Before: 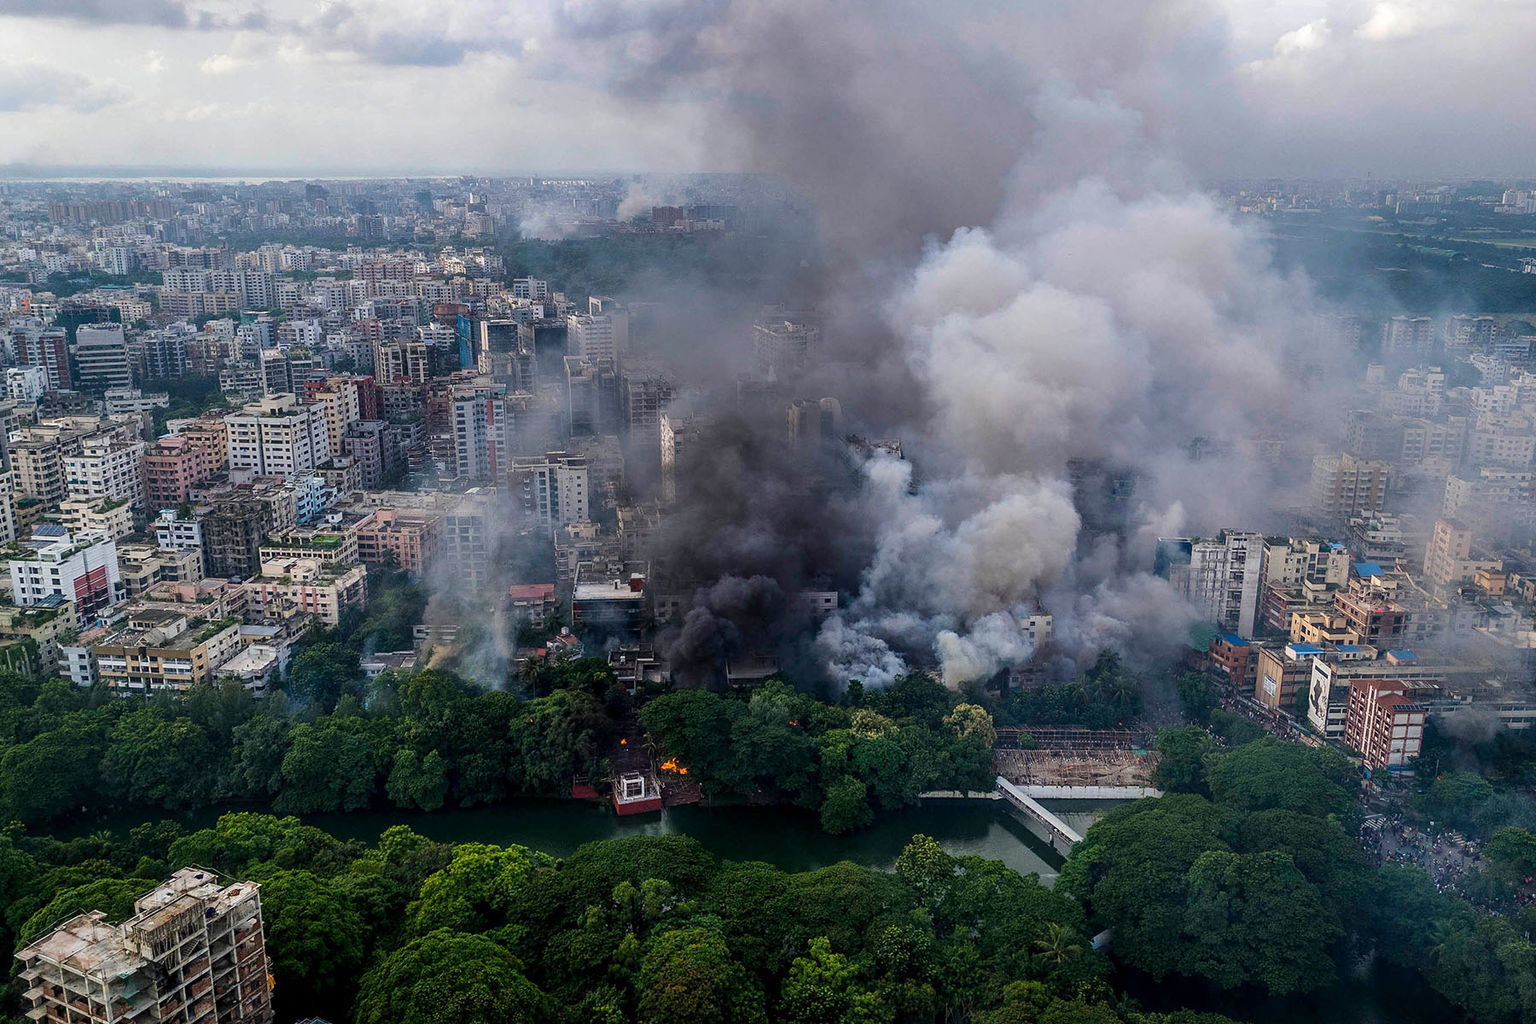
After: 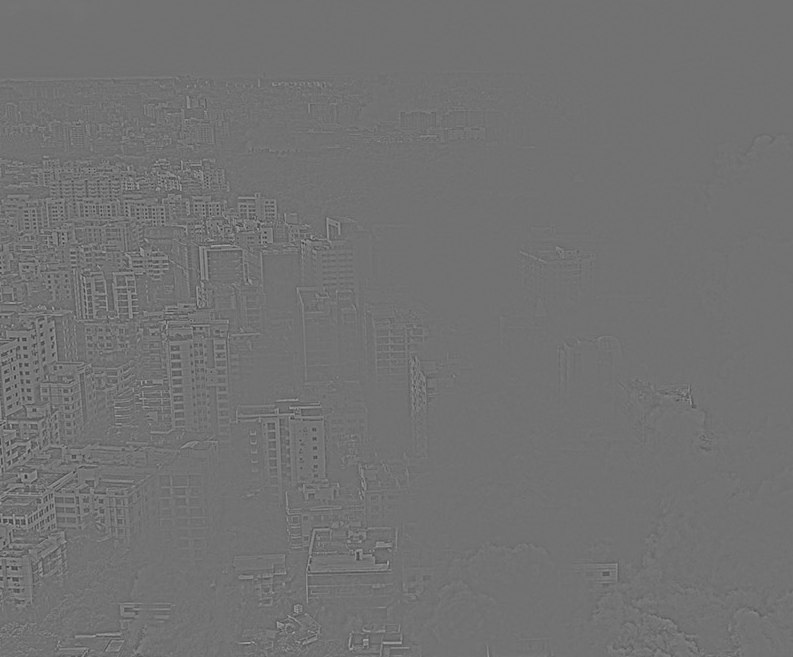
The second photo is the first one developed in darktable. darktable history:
crop: left 20.248%, top 10.86%, right 35.675%, bottom 34.321%
exposure: black level correction 0, exposure 0.6 EV, compensate highlight preservation false
highpass: sharpness 6%, contrast boost 7.63%
rgb levels: levels [[0.034, 0.472, 0.904], [0, 0.5, 1], [0, 0.5, 1]]
